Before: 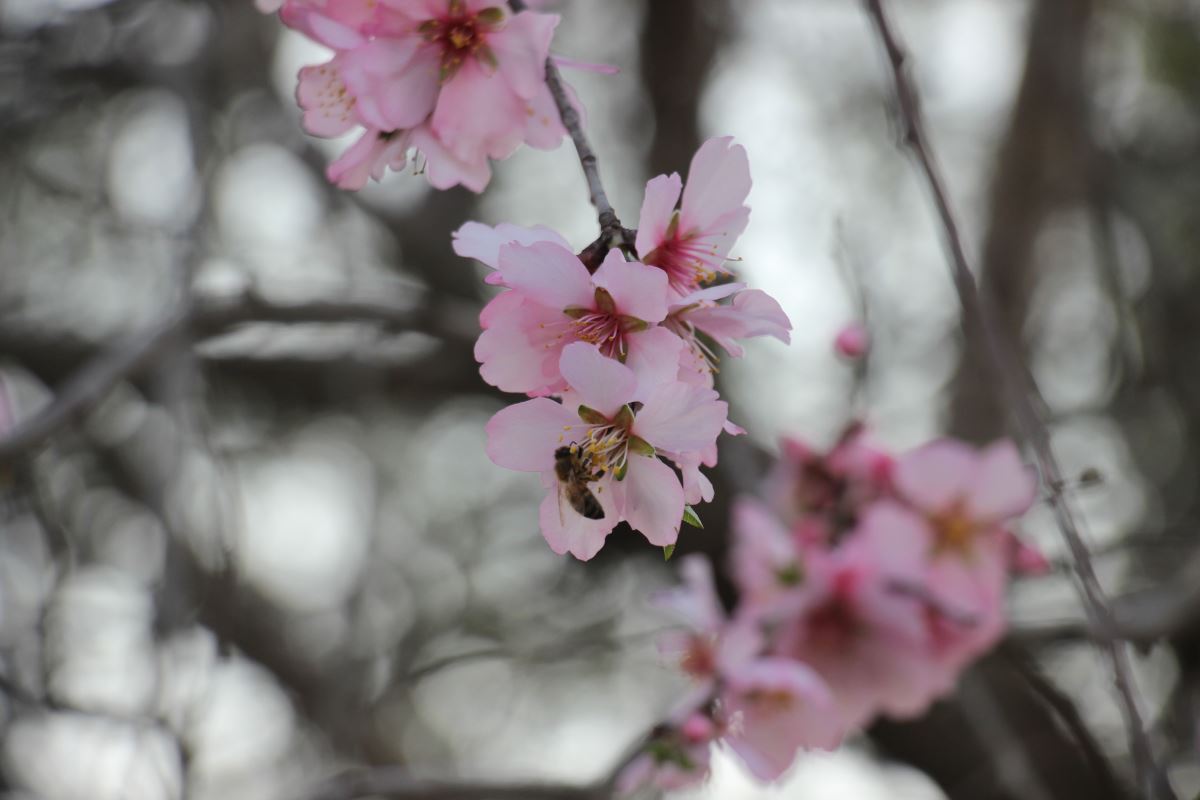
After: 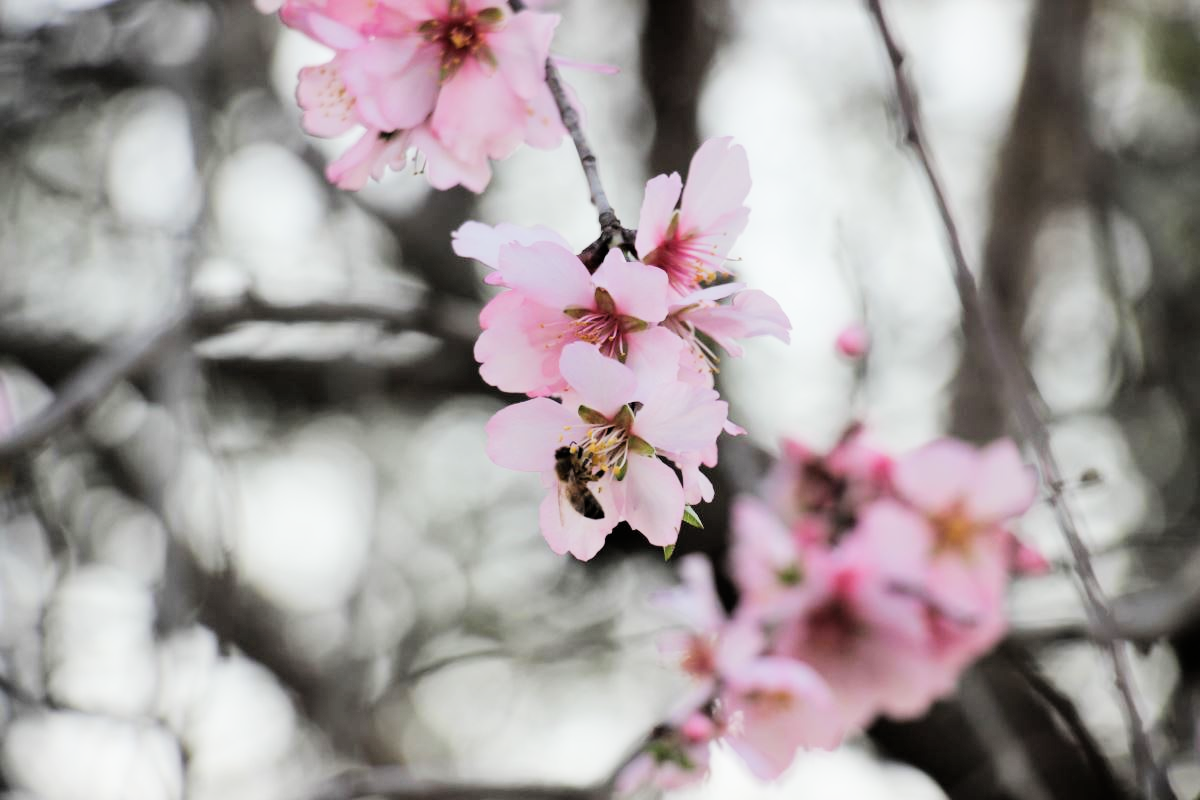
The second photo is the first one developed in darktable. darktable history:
exposure: exposure 1 EV, compensate highlight preservation false
filmic rgb: black relative exposure -5.11 EV, white relative exposure 4 EV, hardness 2.87, contrast 1.298, highlights saturation mix -30.75%
